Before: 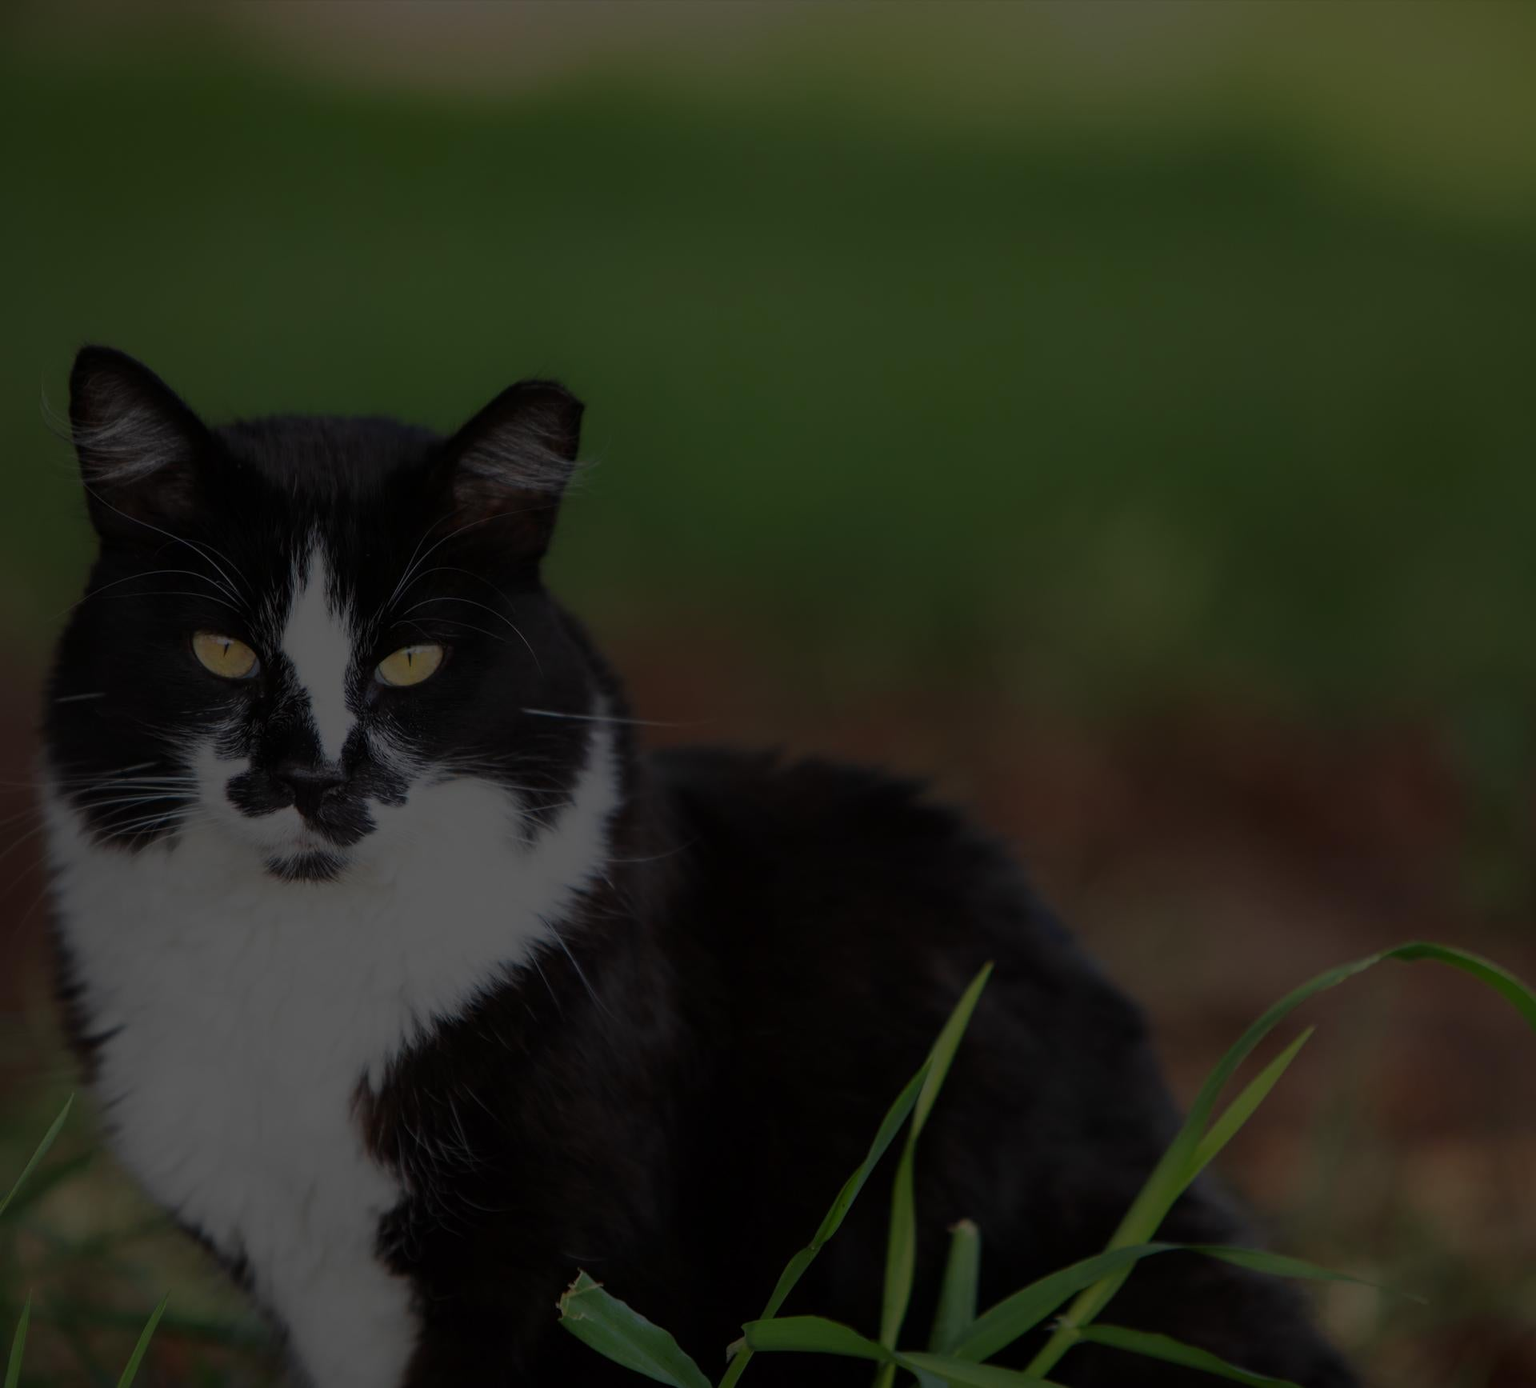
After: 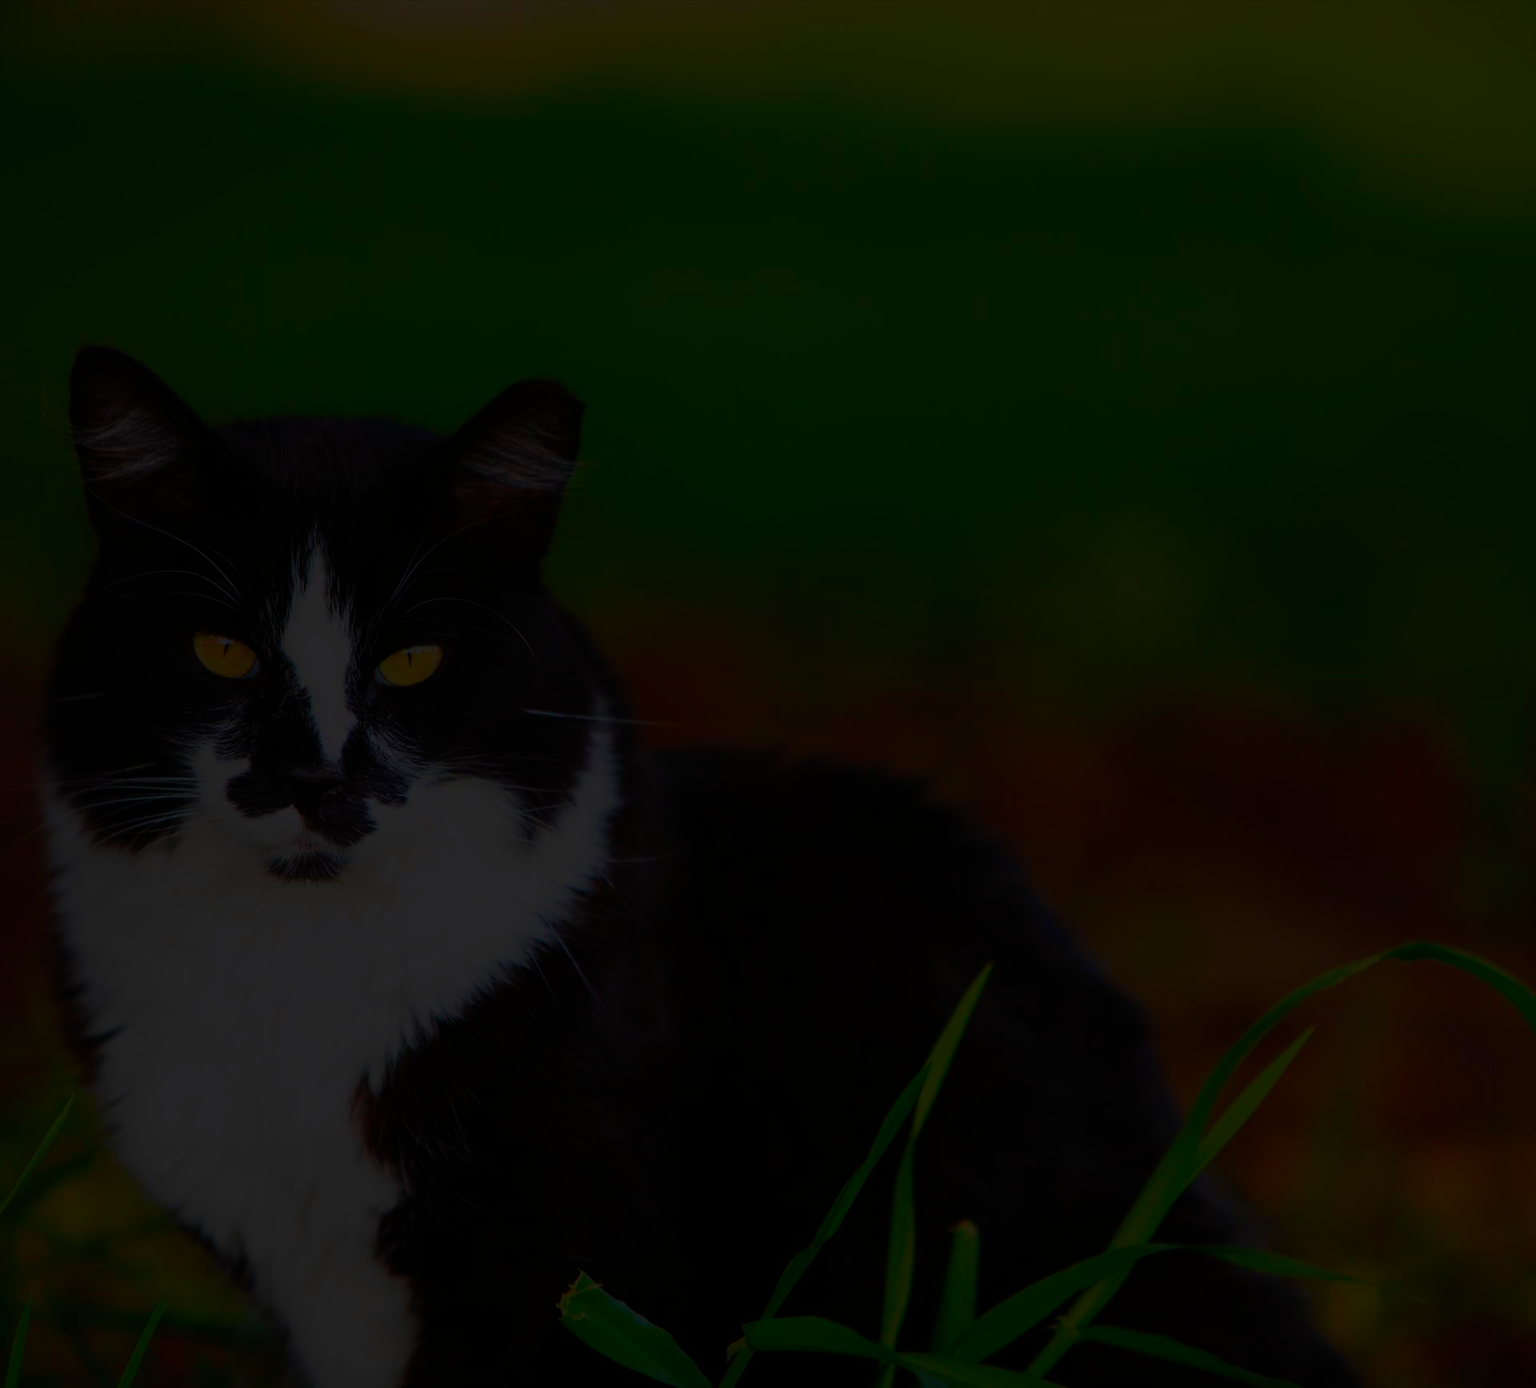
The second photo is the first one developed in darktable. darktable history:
exposure: exposure -2.36 EV, compensate exposure bias true, compensate highlight preservation false
color correction: highlights a* 1.58, highlights b* -1.88, saturation 2.45
